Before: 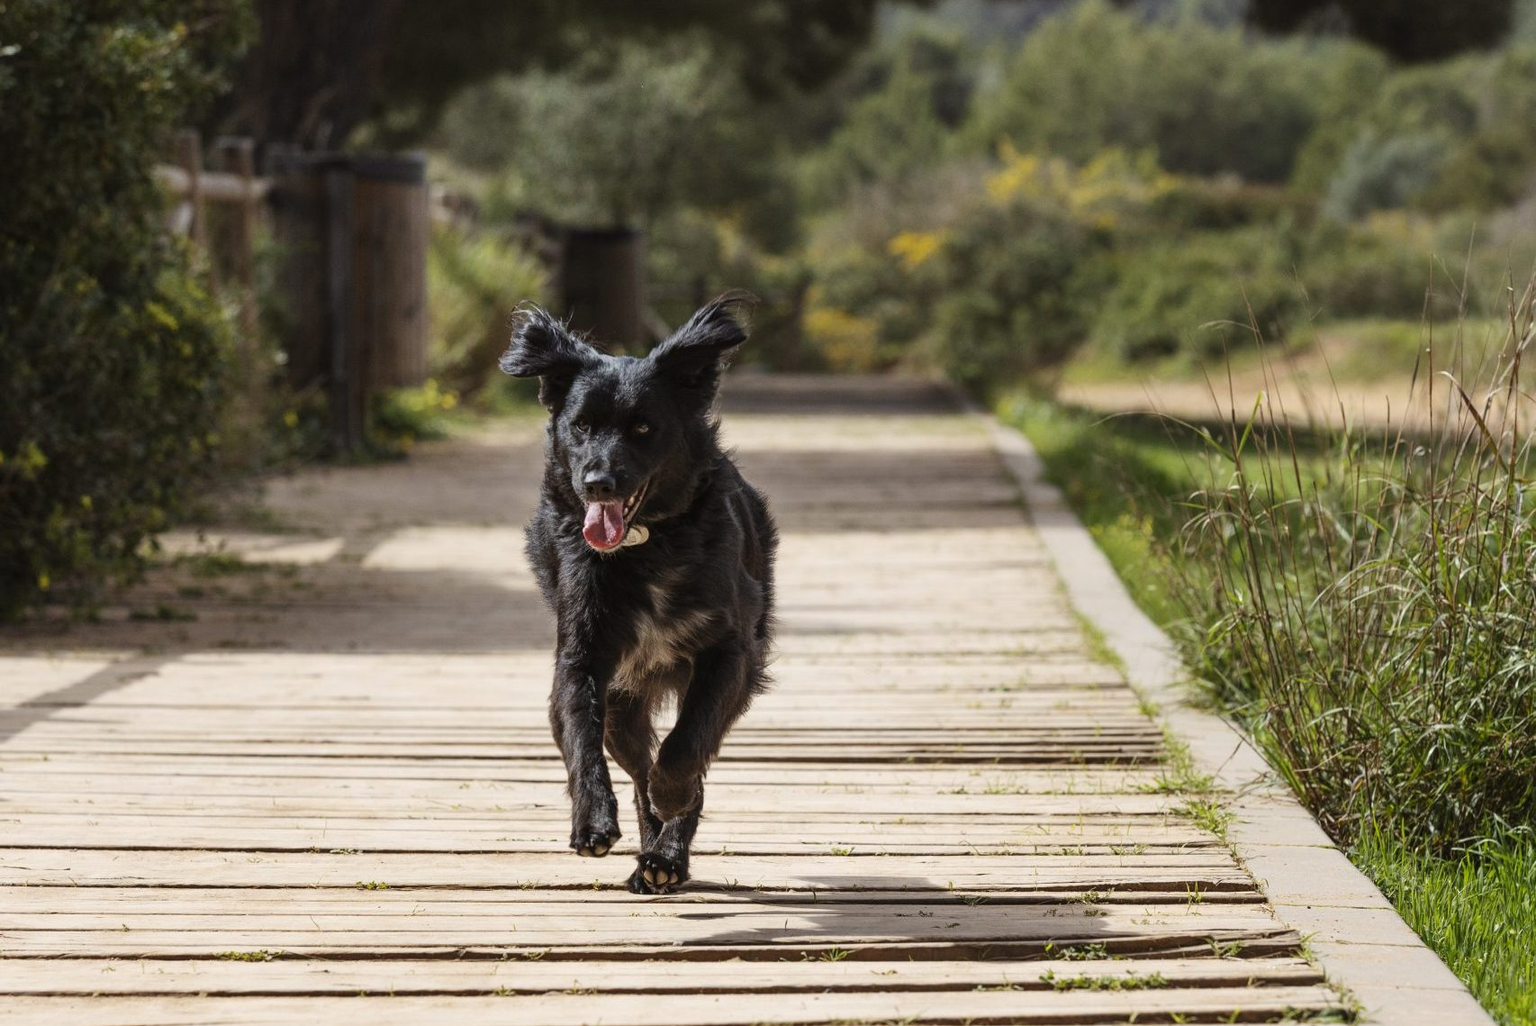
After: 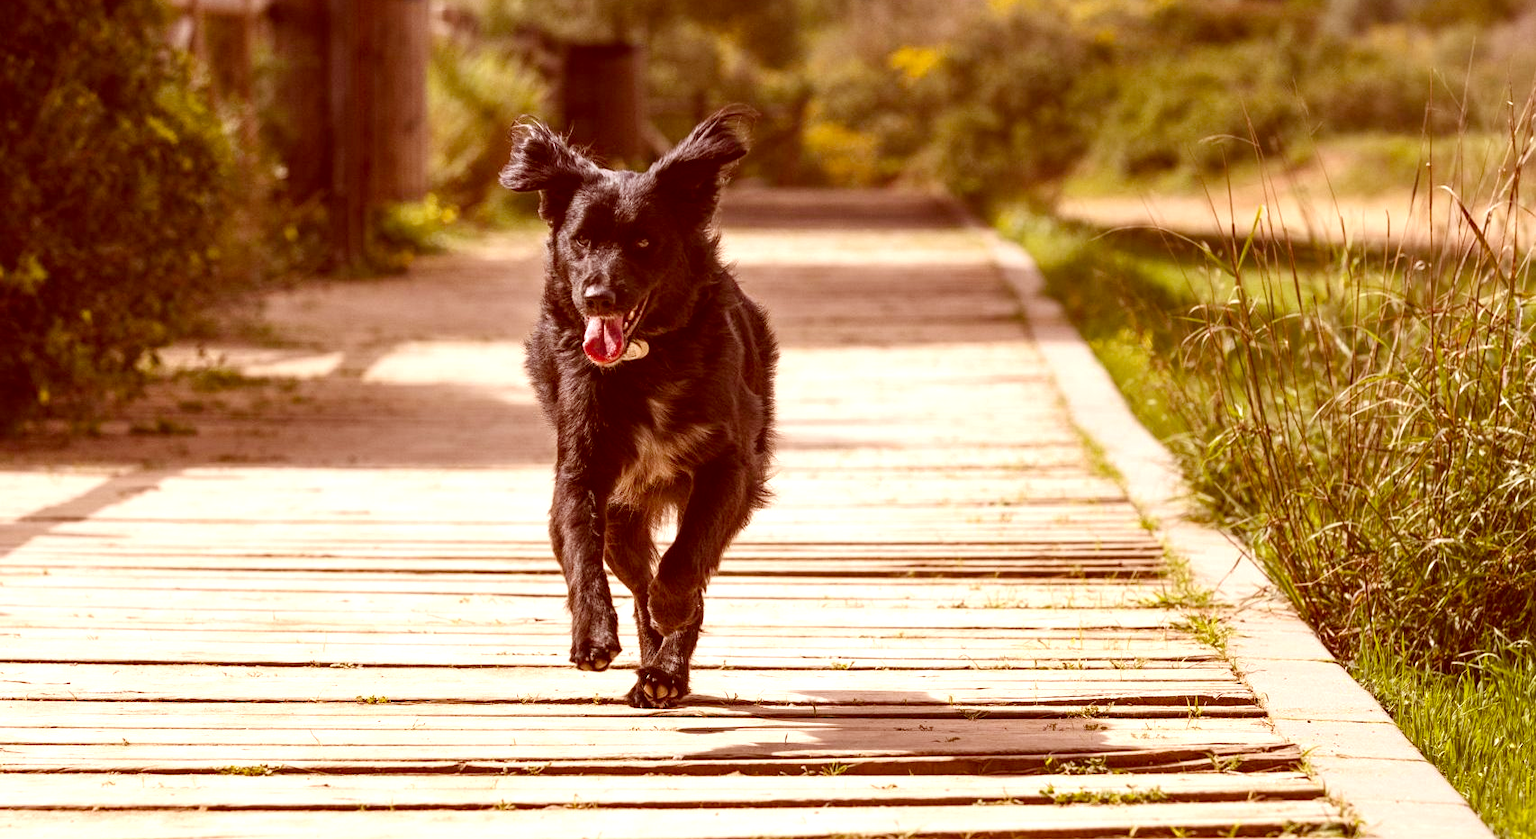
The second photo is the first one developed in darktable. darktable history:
exposure: exposure 0.604 EV, compensate exposure bias true, compensate highlight preservation false
color balance rgb: perceptual saturation grading › global saturation 20%, perceptual saturation grading › highlights 3.333%, perceptual saturation grading › shadows 50.177%
color correction: highlights a* 9.31, highlights b* 9.06, shadows a* 39.99, shadows b* 39.76, saturation 0.776
crop and rotate: top 18.147%
